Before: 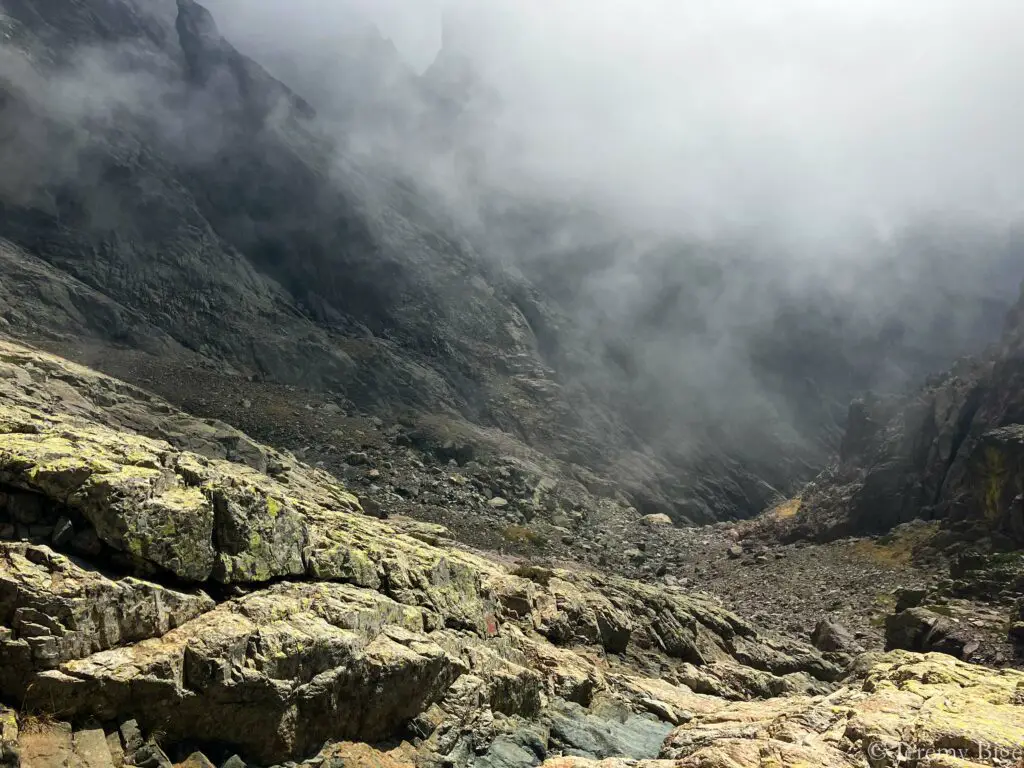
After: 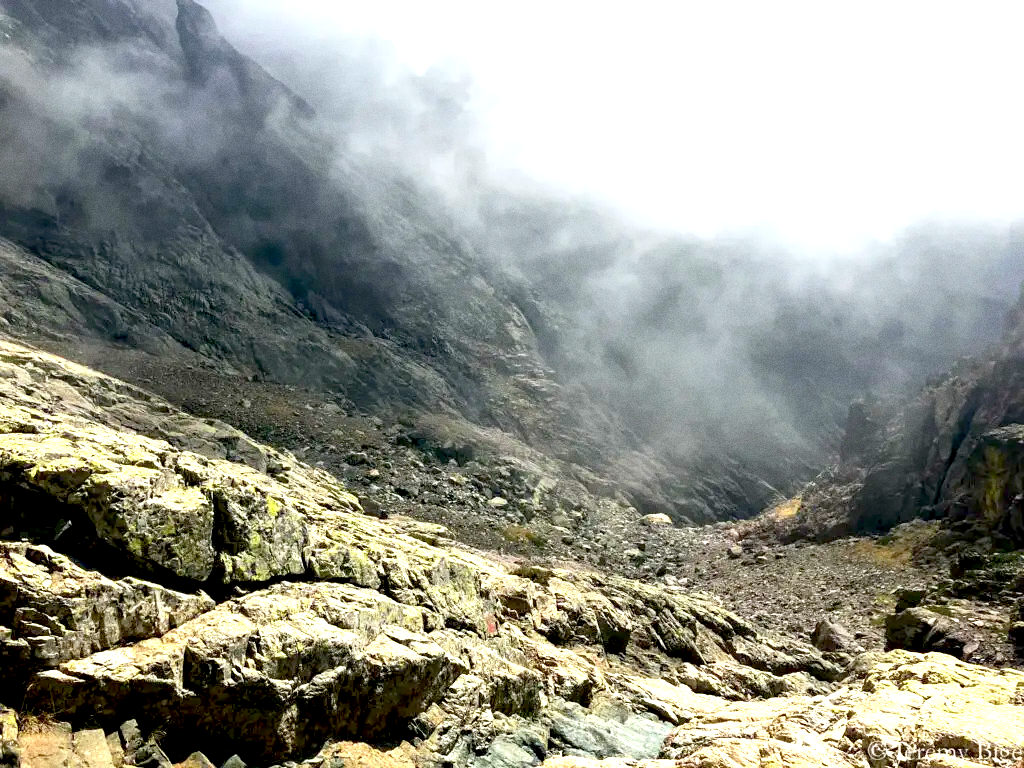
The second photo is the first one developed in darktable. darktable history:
grain: on, module defaults
exposure: black level correction 0.011, exposure 1.088 EV, compensate exposure bias true, compensate highlight preservation false
